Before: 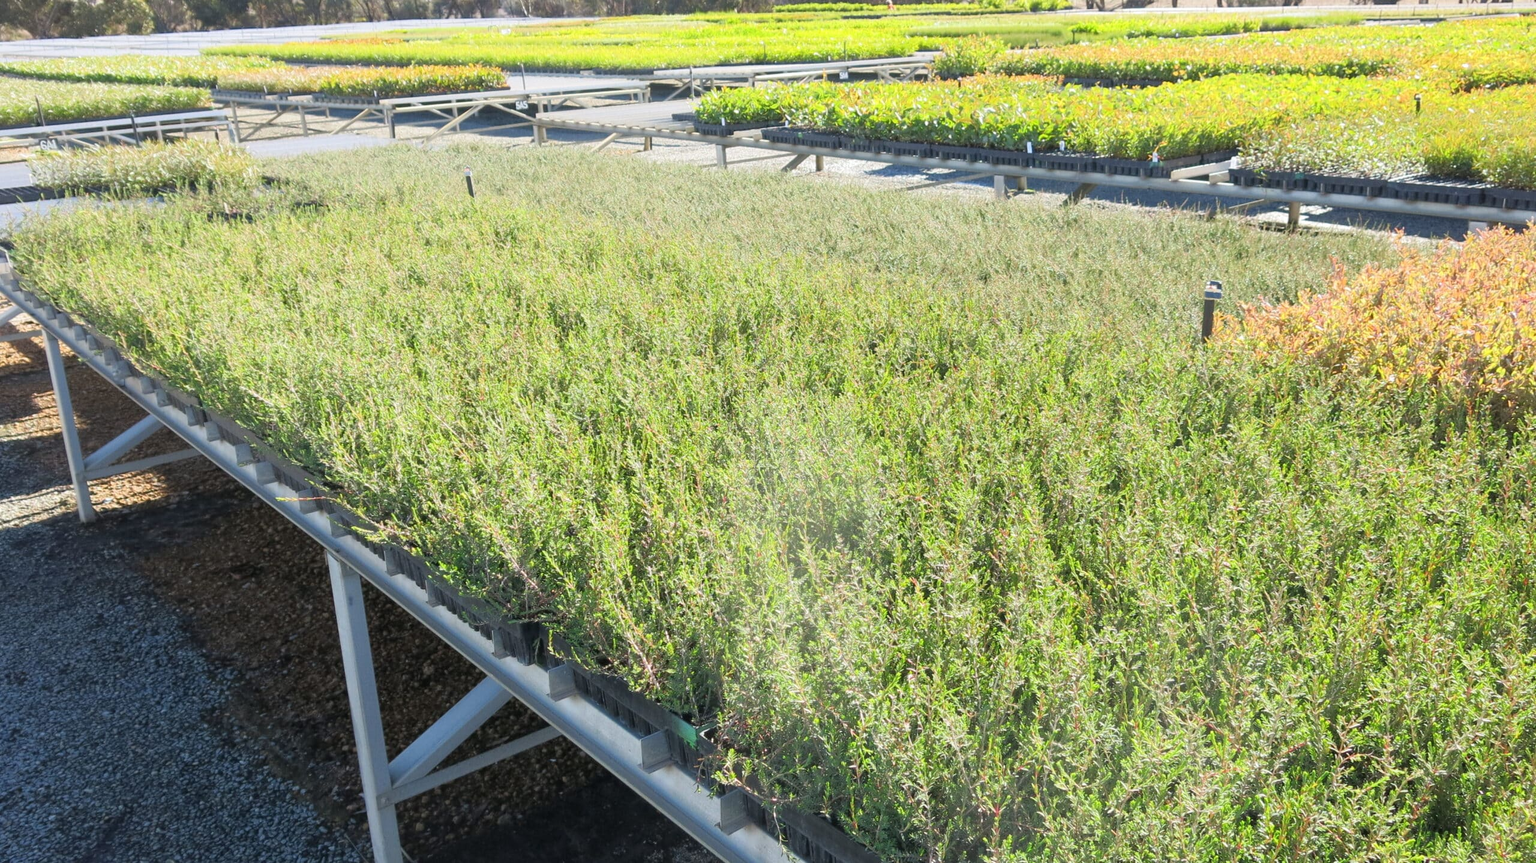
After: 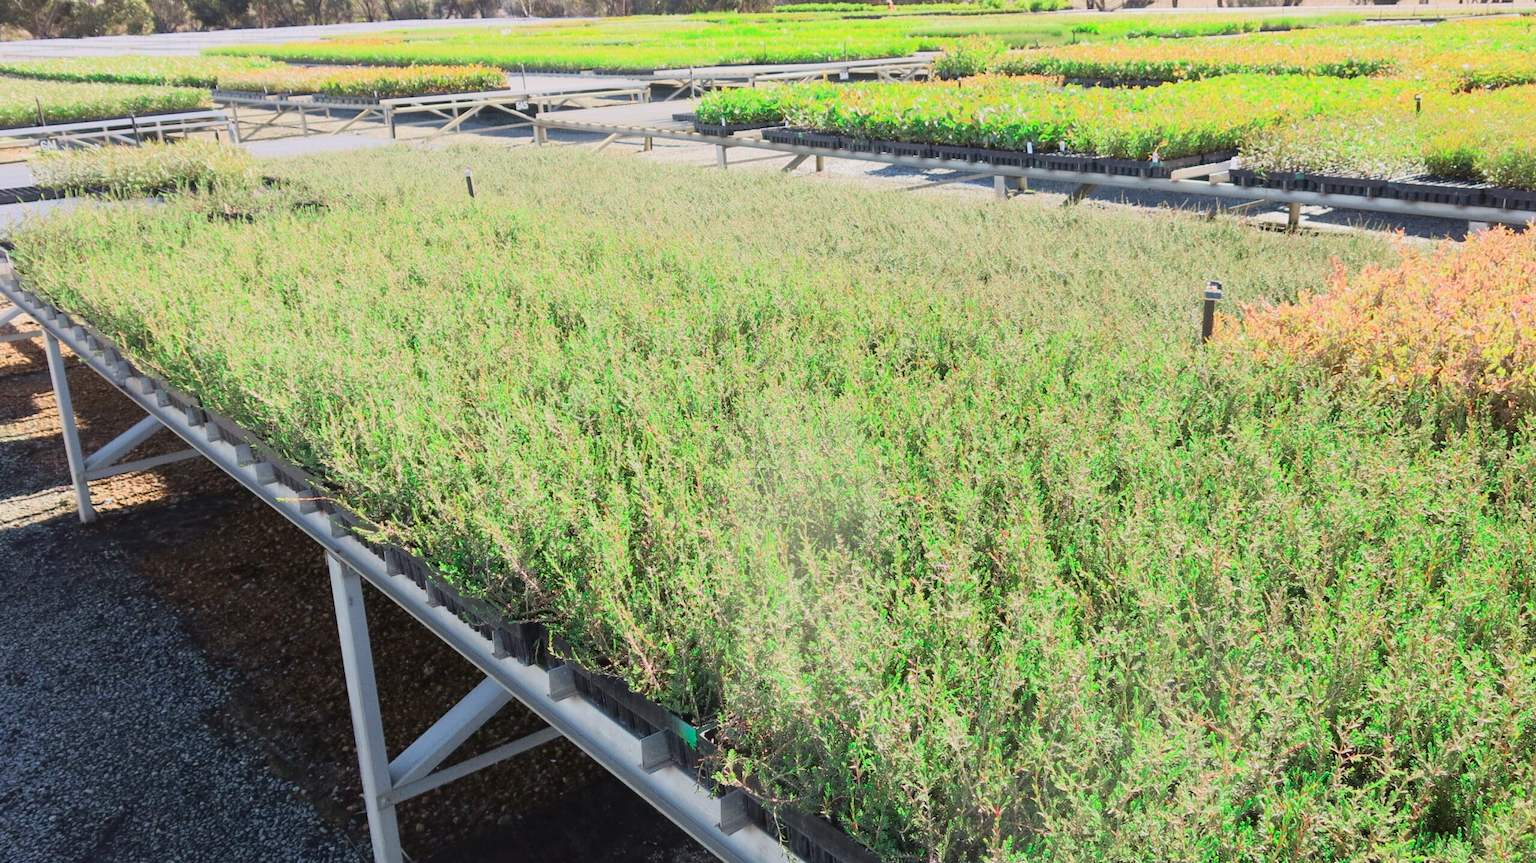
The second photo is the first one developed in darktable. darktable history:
tone curve: curves: ch0 [(0, 0.019) (0.204, 0.162) (0.491, 0.519) (0.748, 0.765) (1, 0.919)]; ch1 [(0, 0) (0.201, 0.113) (0.372, 0.282) (0.443, 0.434) (0.496, 0.504) (0.566, 0.585) (0.761, 0.803) (1, 1)]; ch2 [(0, 0) (0.434, 0.447) (0.483, 0.487) (0.555, 0.563) (0.697, 0.68) (1, 1)], color space Lab, independent channels, preserve colors none
